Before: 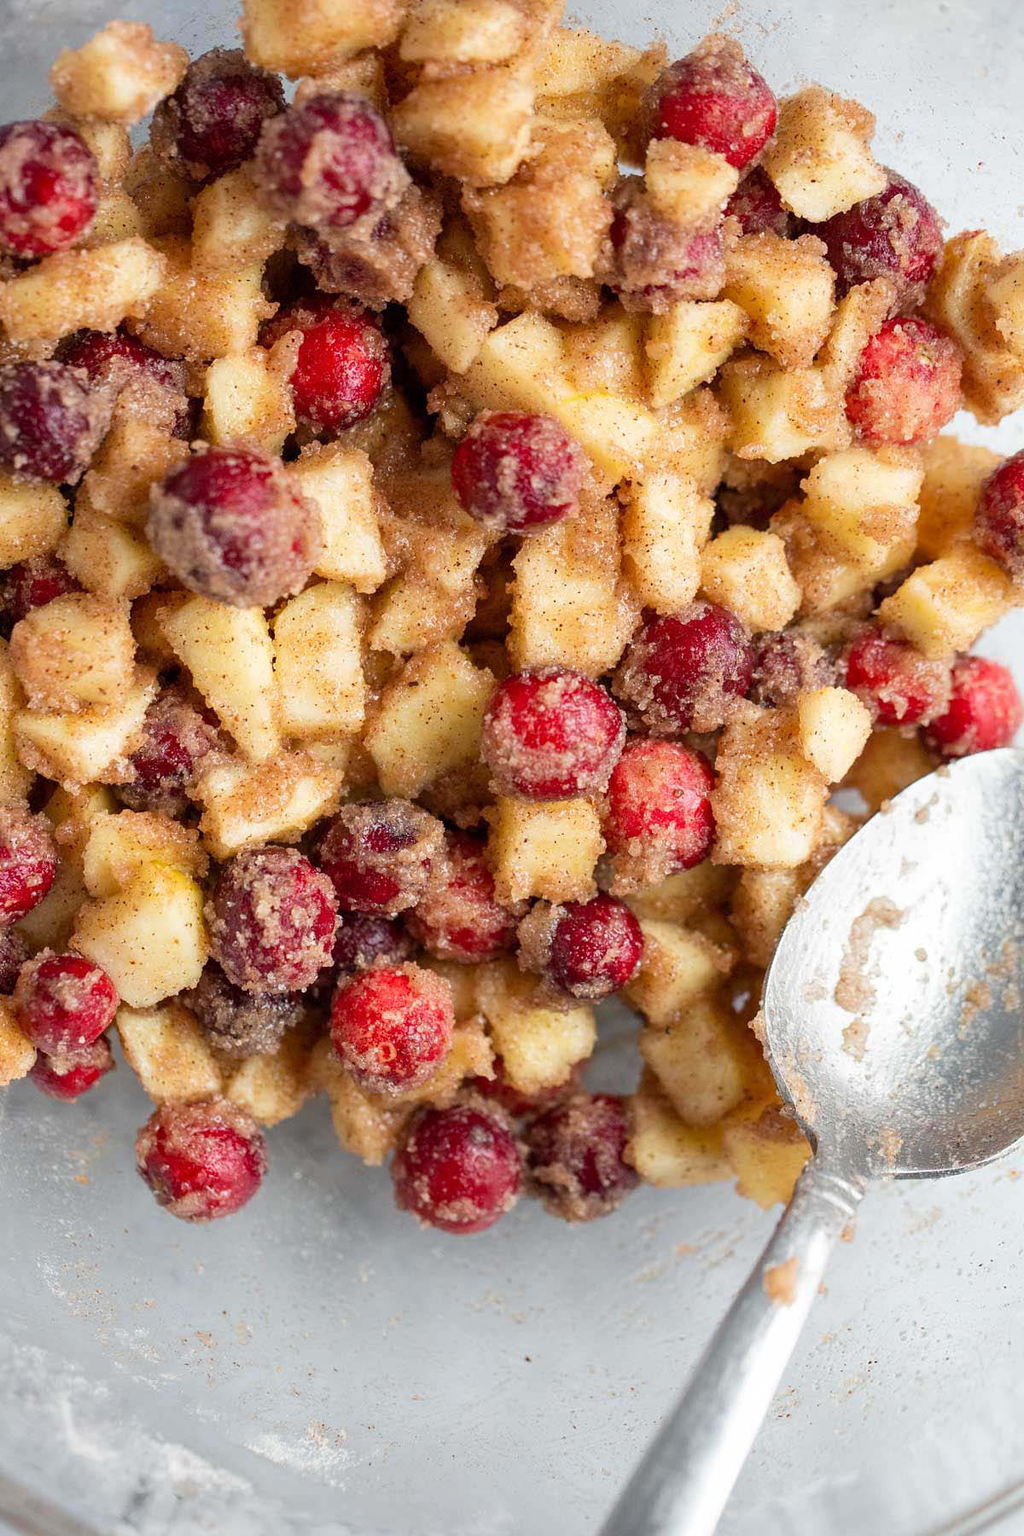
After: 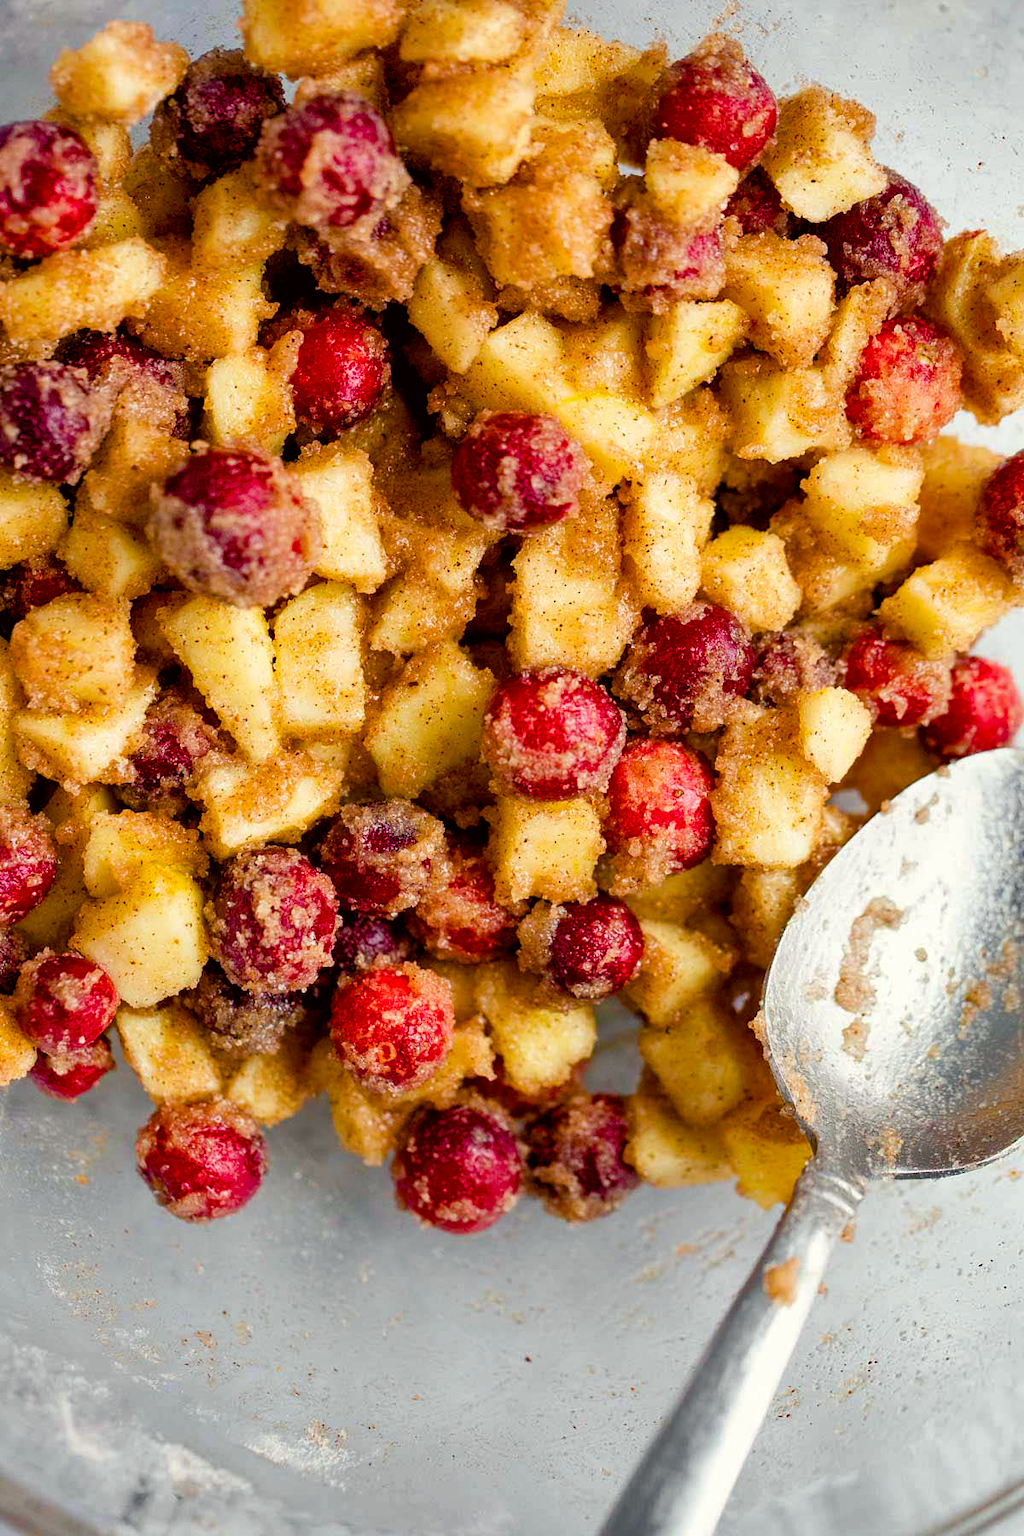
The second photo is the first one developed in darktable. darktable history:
color balance rgb: shadows lift › luminance -8.084%, shadows lift › chroma 2.447%, shadows lift › hue 200.65°, global offset › luminance -0.511%, perceptual saturation grading › global saturation 20%, perceptual saturation grading › highlights -24.926%, perceptual saturation grading › shadows 49.405%, global vibrance 42.112%
shadows and highlights: shadows 60.81, soften with gaussian
color correction: highlights a* -1.05, highlights b* 4.51, shadows a* 3.66
